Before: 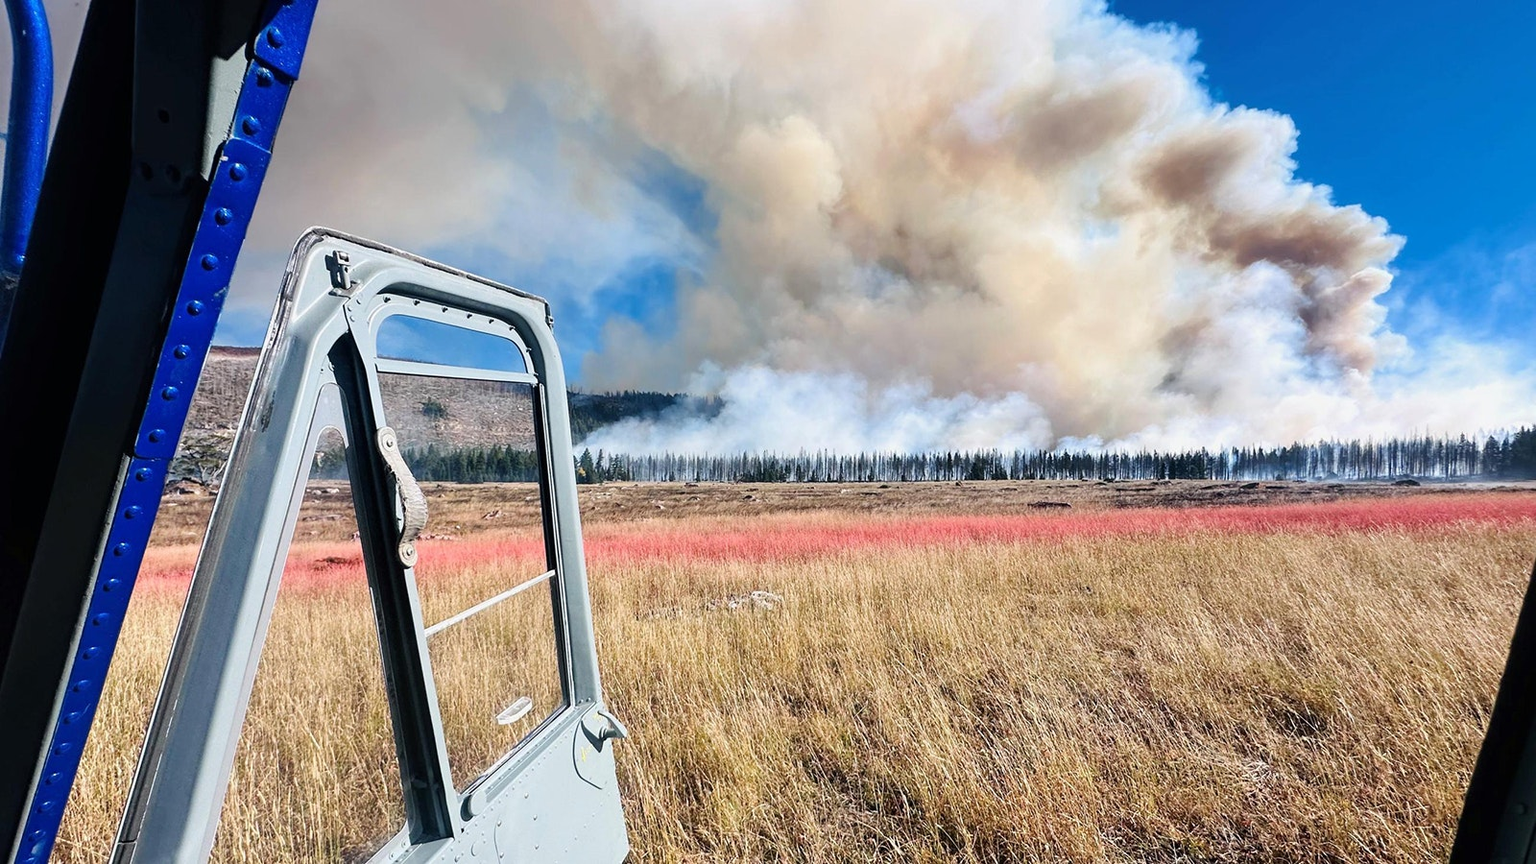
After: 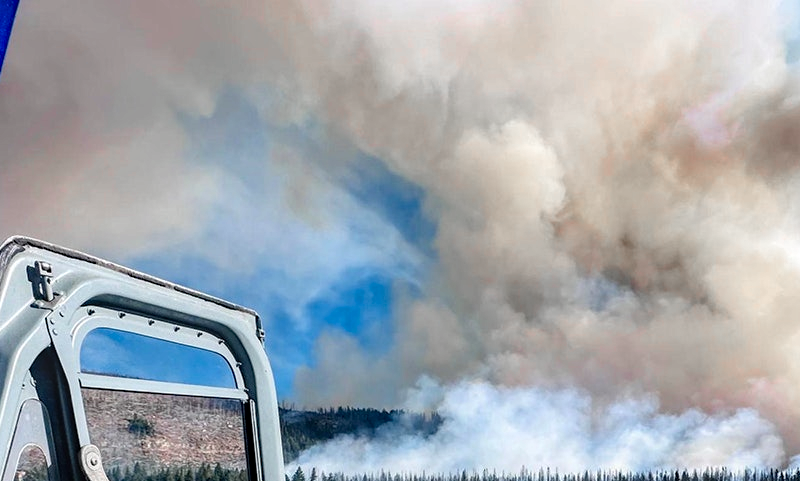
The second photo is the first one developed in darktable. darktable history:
crop: left 19.556%, right 30.401%, bottom 46.458%
color zones: curves: ch1 [(0, 0.708) (0.088, 0.648) (0.245, 0.187) (0.429, 0.326) (0.571, 0.498) (0.714, 0.5) (0.857, 0.5) (1, 0.708)]
haze removal: compatibility mode true, adaptive false
local contrast: on, module defaults
